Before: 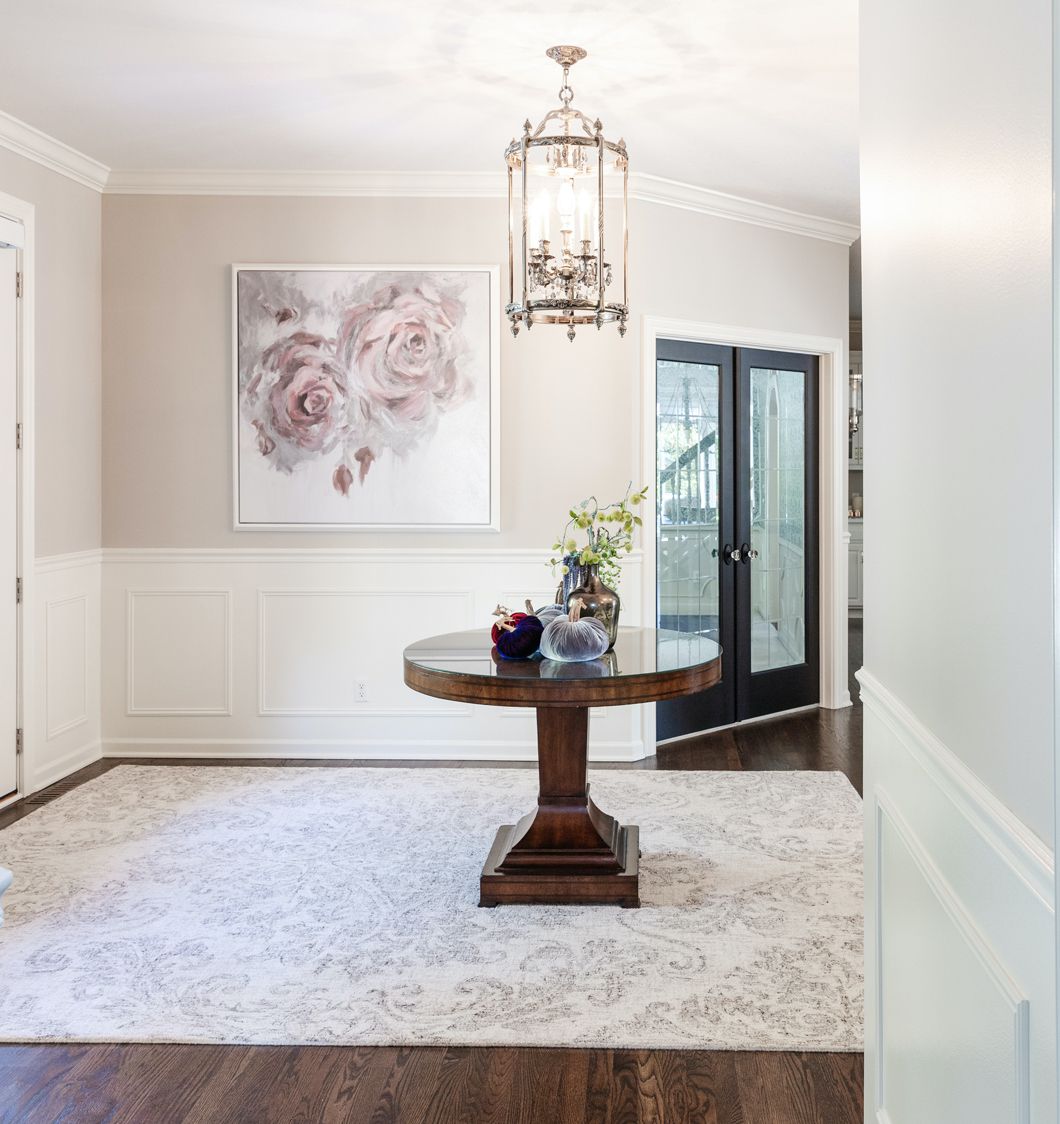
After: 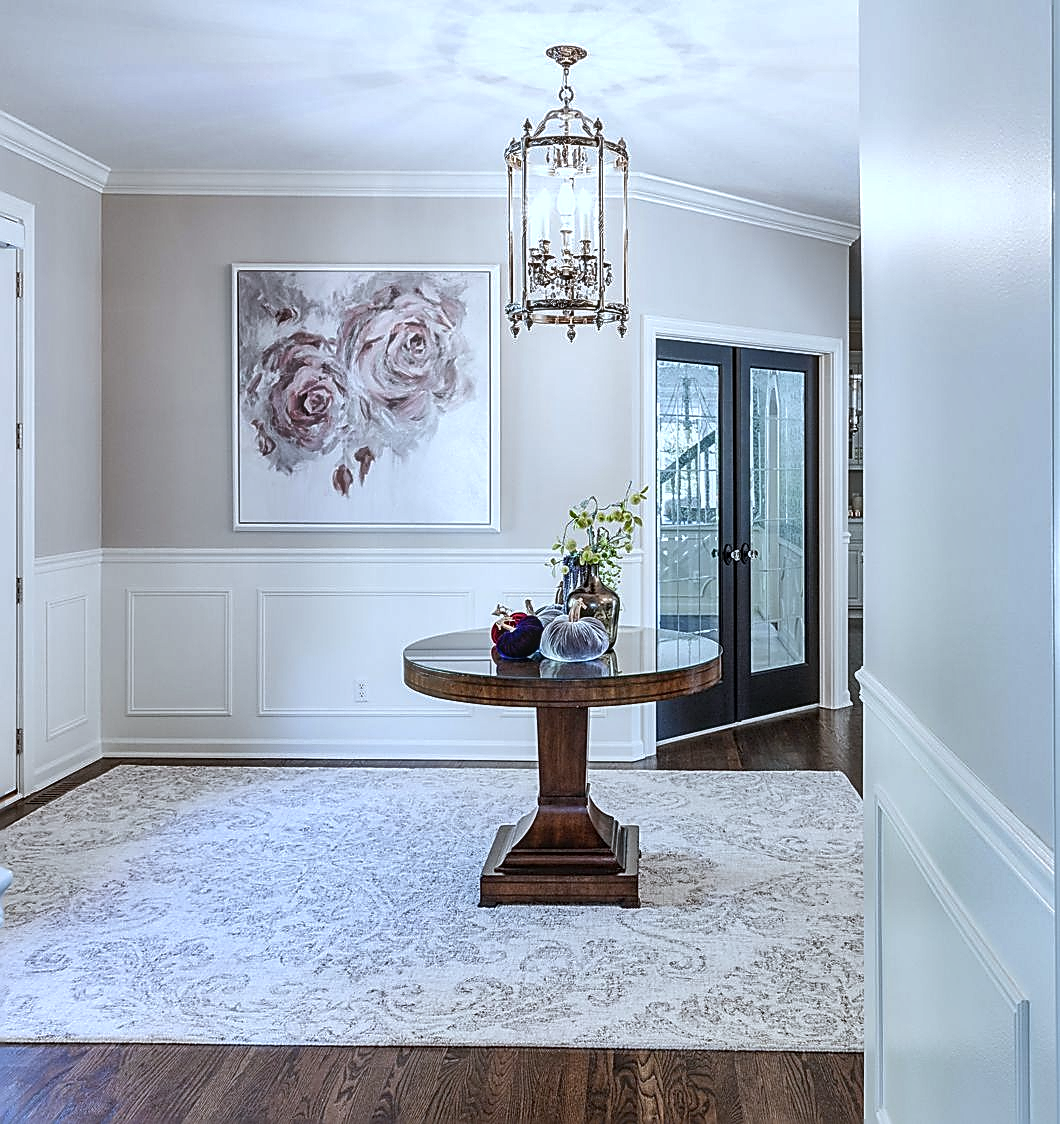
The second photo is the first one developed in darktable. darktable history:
shadows and highlights: low approximation 0.01, soften with gaussian
white balance: red 0.924, blue 1.095
local contrast: on, module defaults
sharpen: radius 1.685, amount 1.294
